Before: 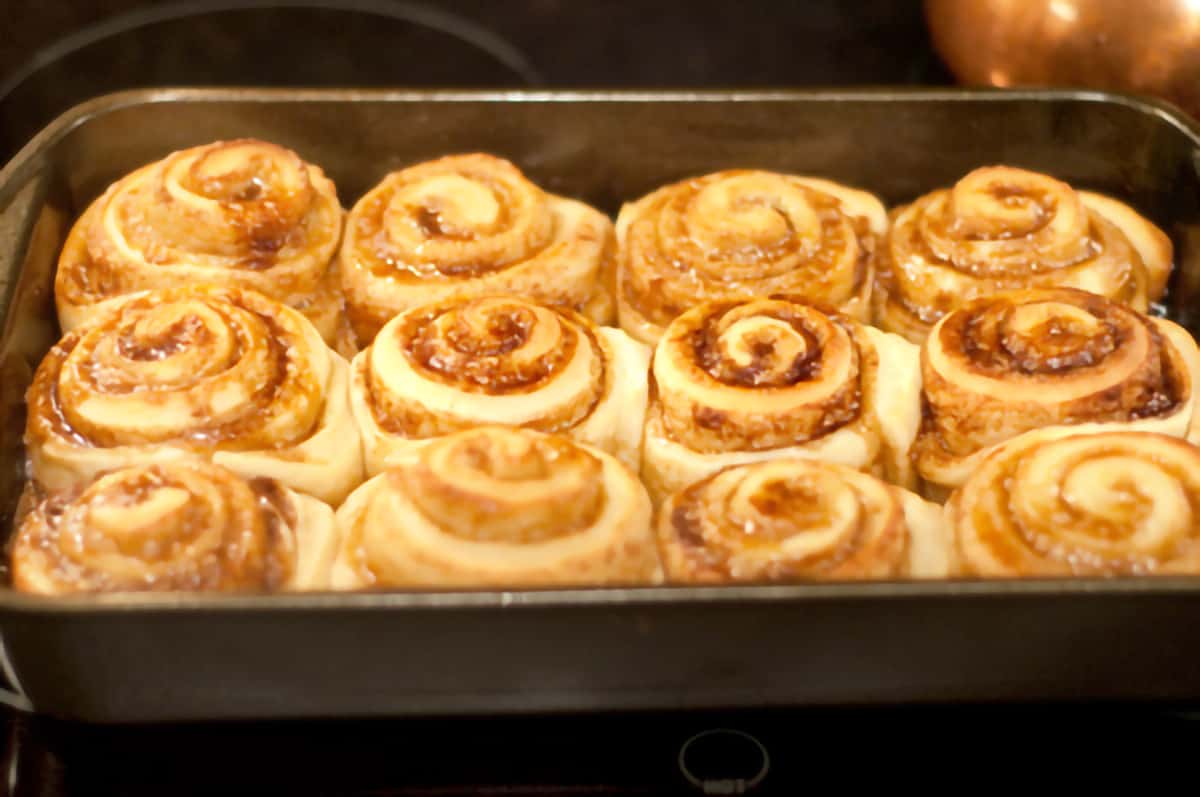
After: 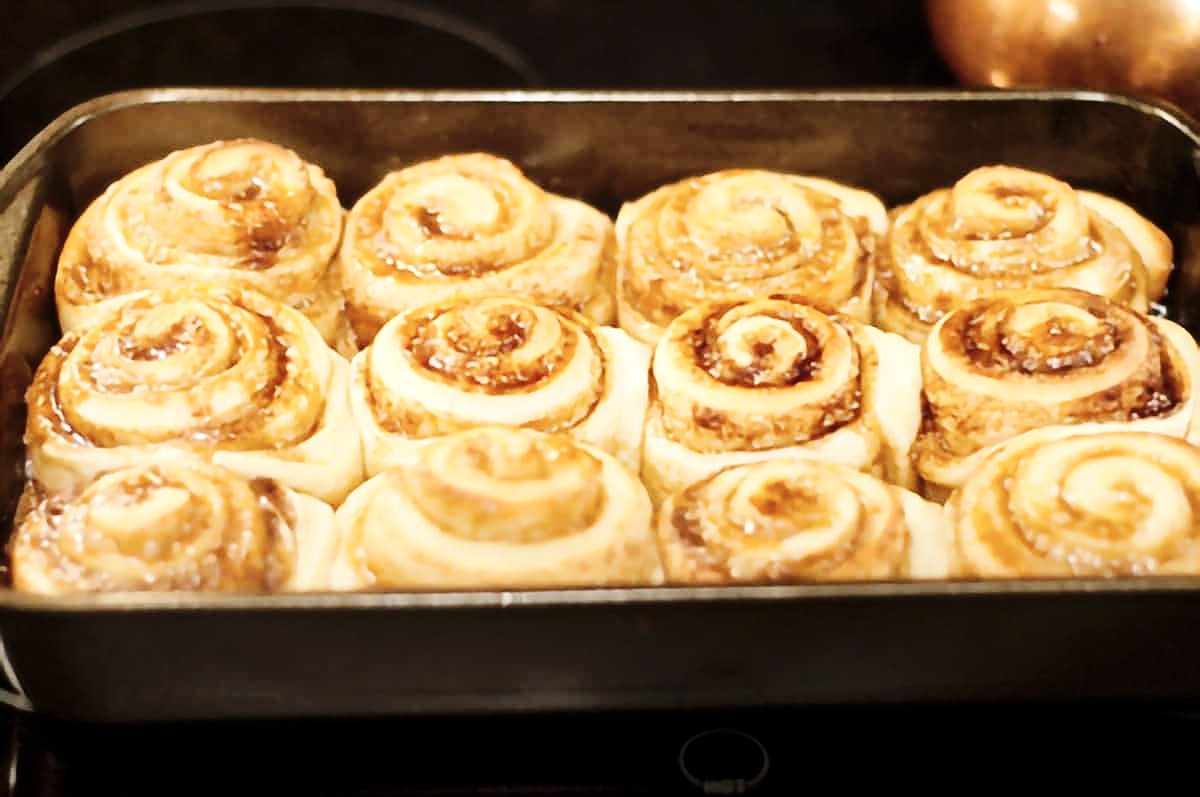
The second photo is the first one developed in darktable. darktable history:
sharpen: on, module defaults
contrast brightness saturation: contrast 0.104, saturation -0.281
base curve: curves: ch0 [(0, 0) (0.036, 0.025) (0.121, 0.166) (0.206, 0.329) (0.605, 0.79) (1, 1)], preserve colors none
